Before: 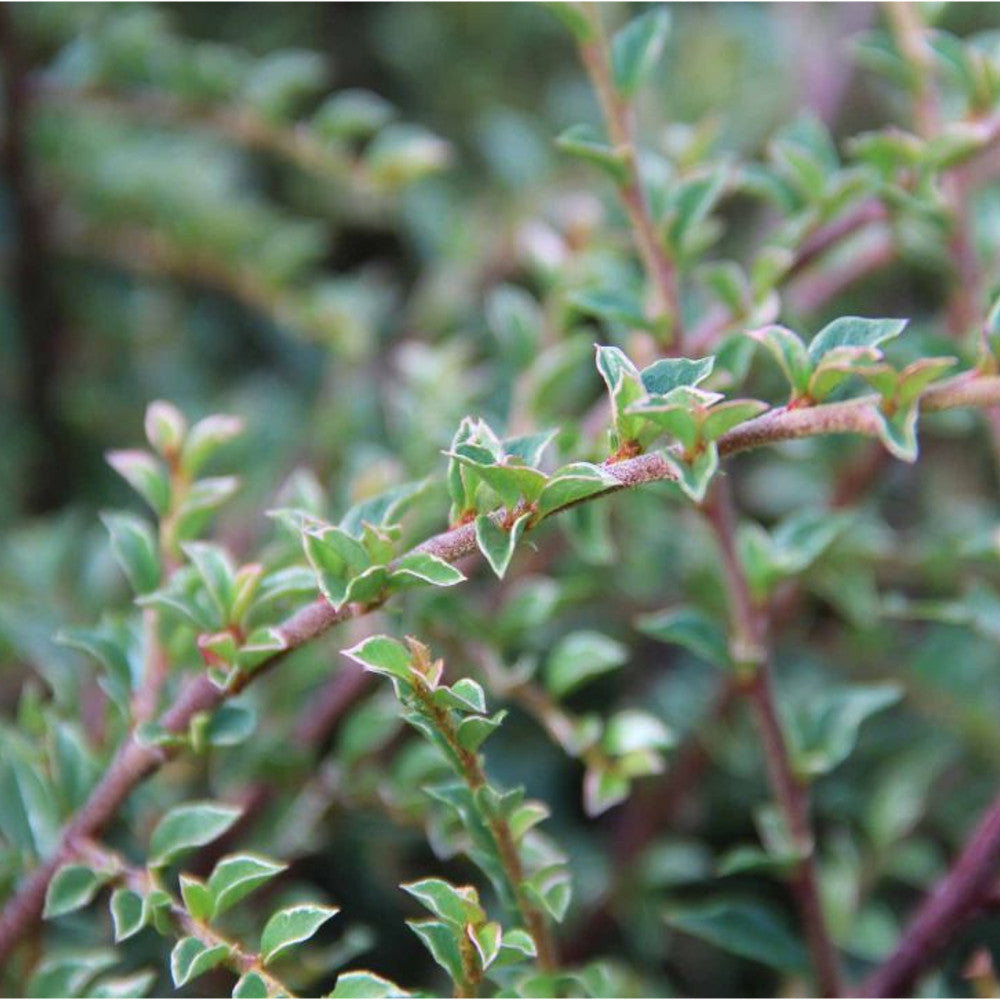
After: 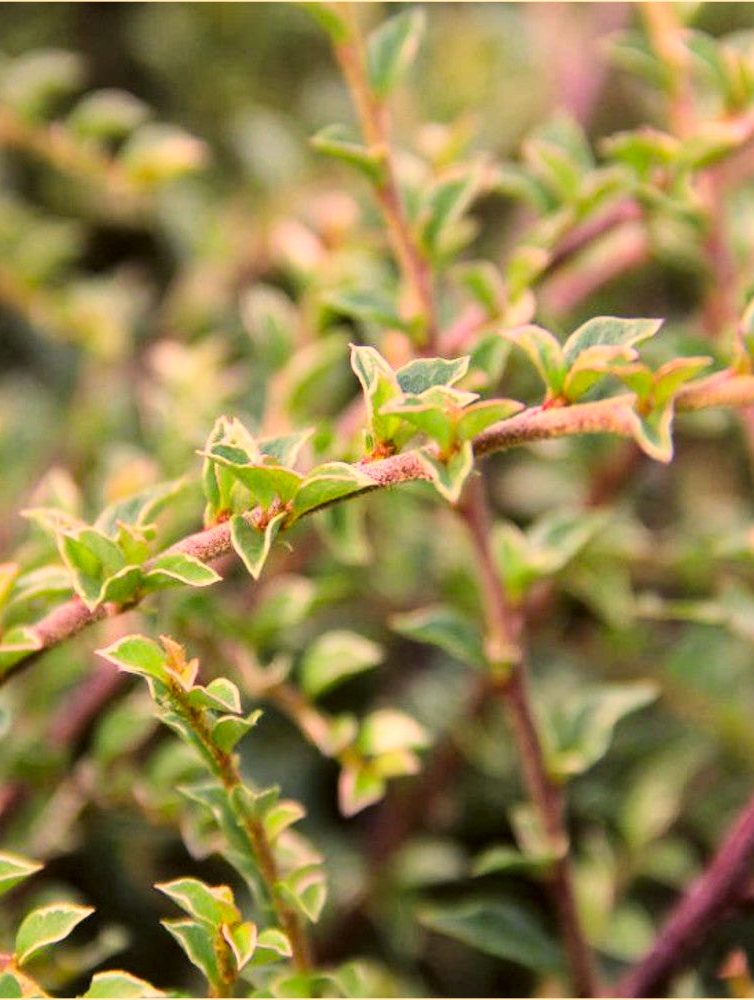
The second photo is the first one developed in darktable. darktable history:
color correction: highlights a* 17.94, highlights b* 35.39, shadows a* 1.48, shadows b* 6.42, saturation 1.01
local contrast: mode bilateral grid, contrast 20, coarseness 50, detail 120%, midtone range 0.2
tone curve: curves: ch0 [(0, 0) (0.004, 0.001) (0.133, 0.112) (0.325, 0.362) (0.832, 0.893) (1, 1)], color space Lab, linked channels, preserve colors none
crop and rotate: left 24.6%
